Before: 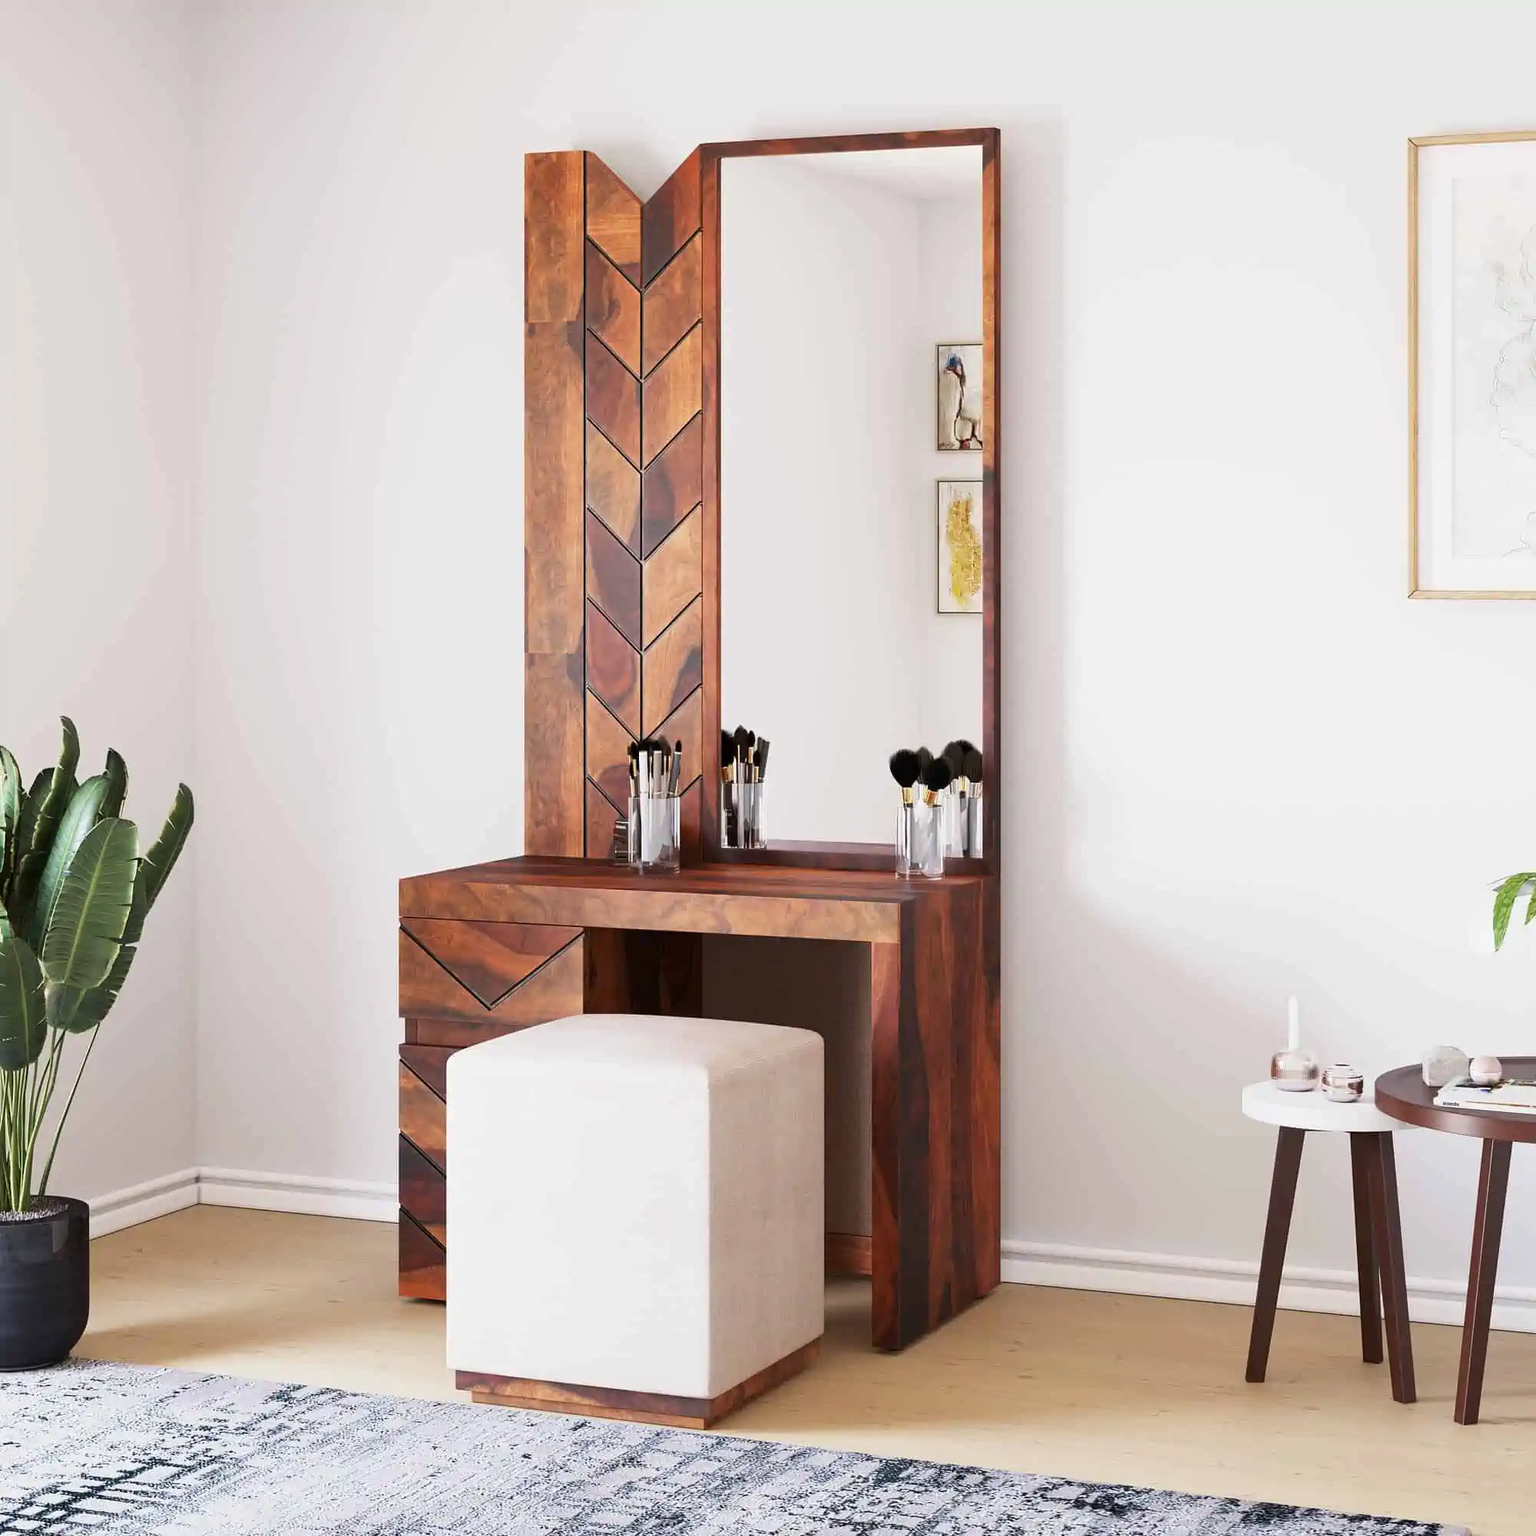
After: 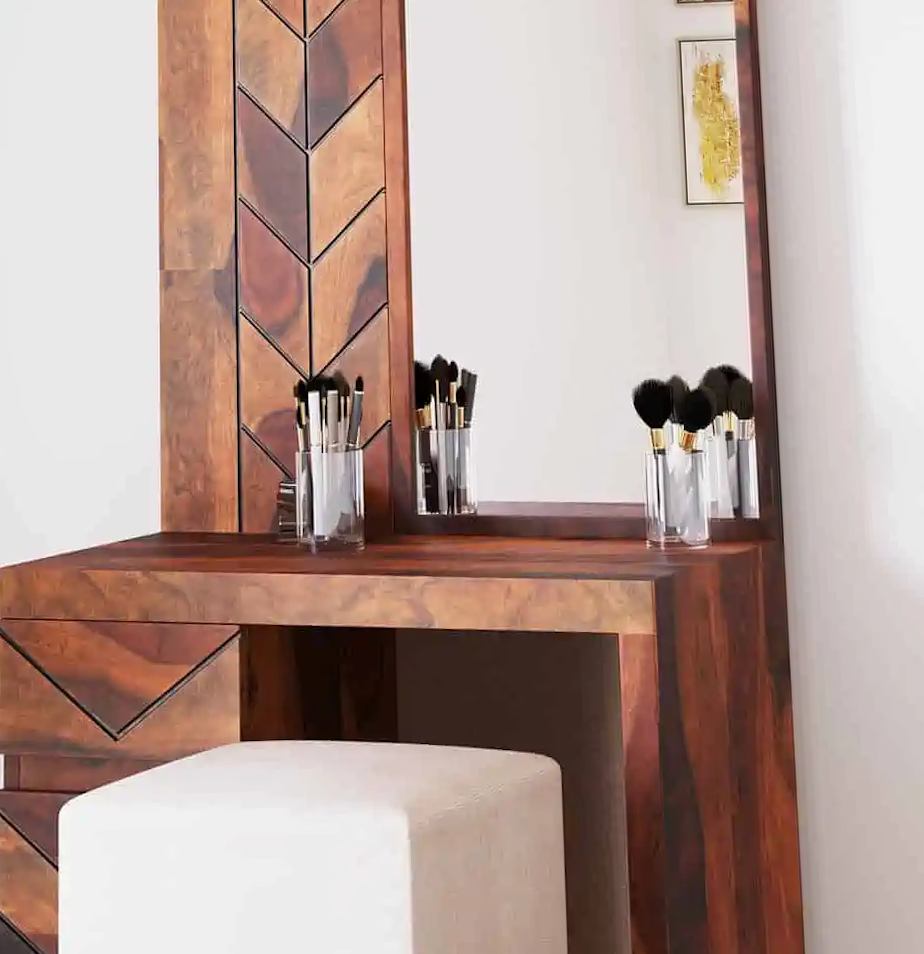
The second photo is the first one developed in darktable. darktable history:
crop: left 25%, top 25%, right 25%, bottom 25%
rotate and perspective: rotation -1.68°, lens shift (vertical) -0.146, crop left 0.049, crop right 0.912, crop top 0.032, crop bottom 0.96
